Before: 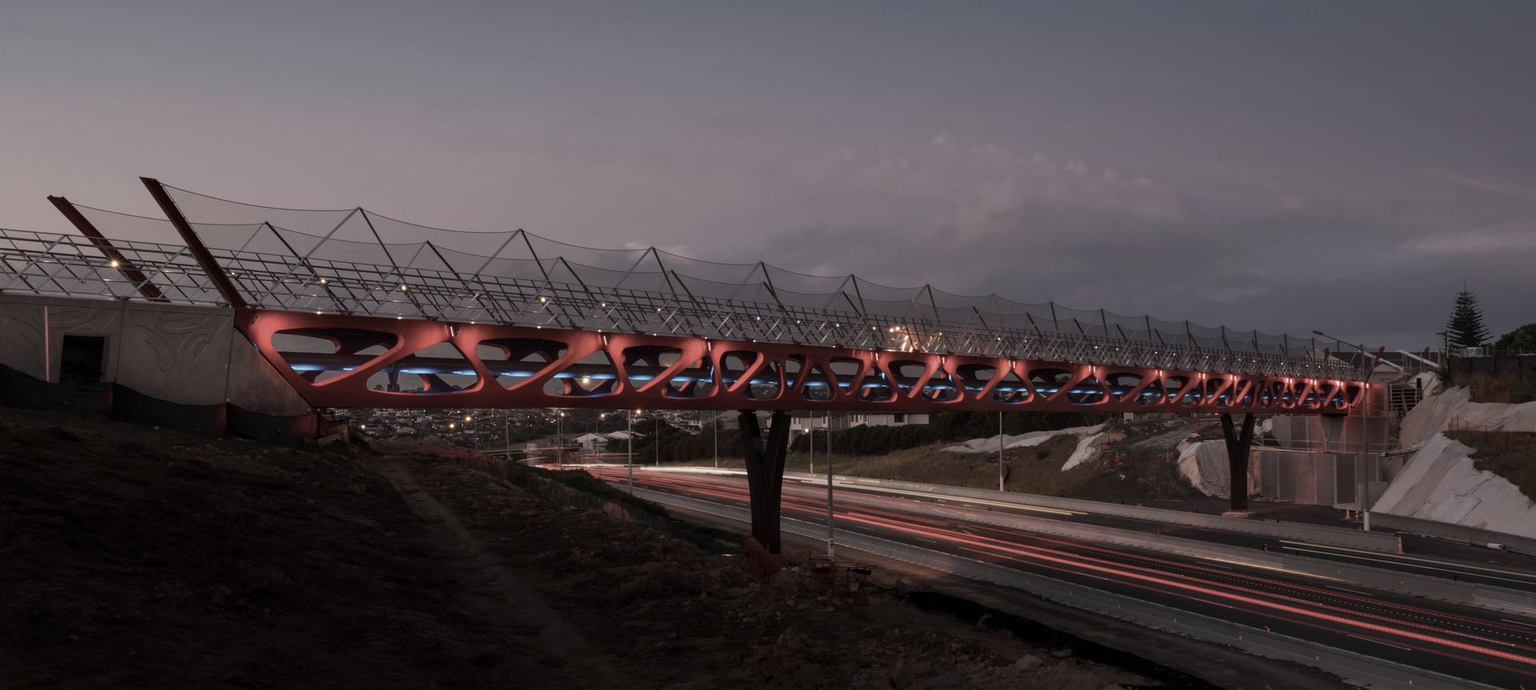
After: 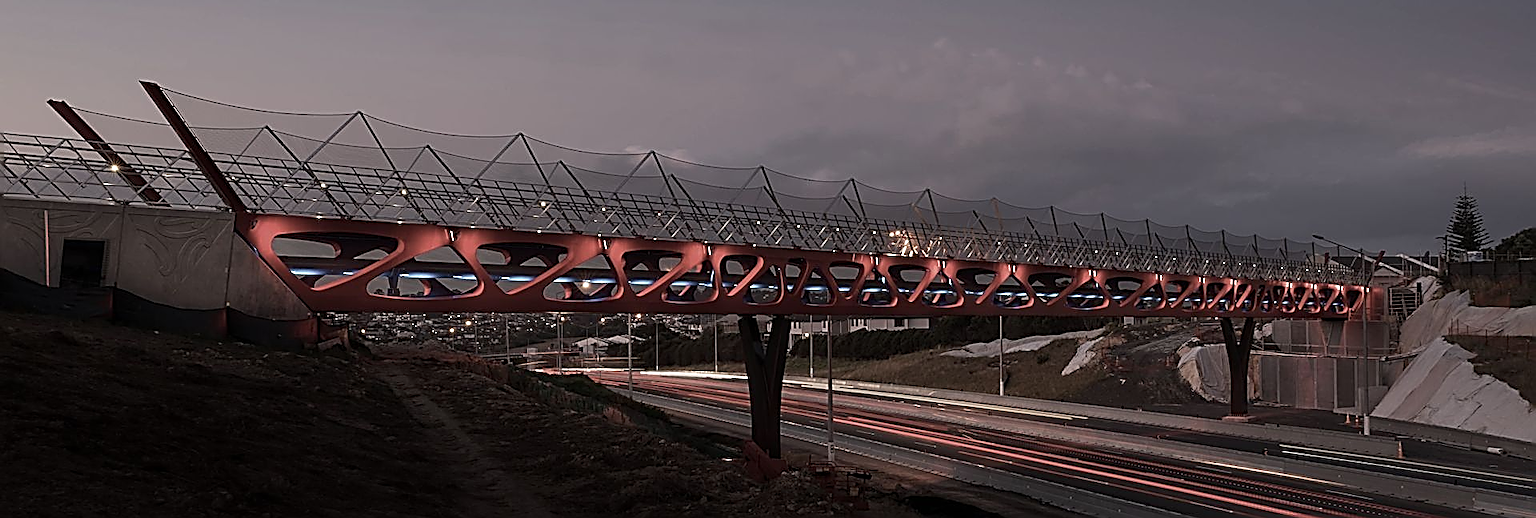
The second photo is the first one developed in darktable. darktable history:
crop: top 13.95%, bottom 10.916%
sharpen: amount 1.864
